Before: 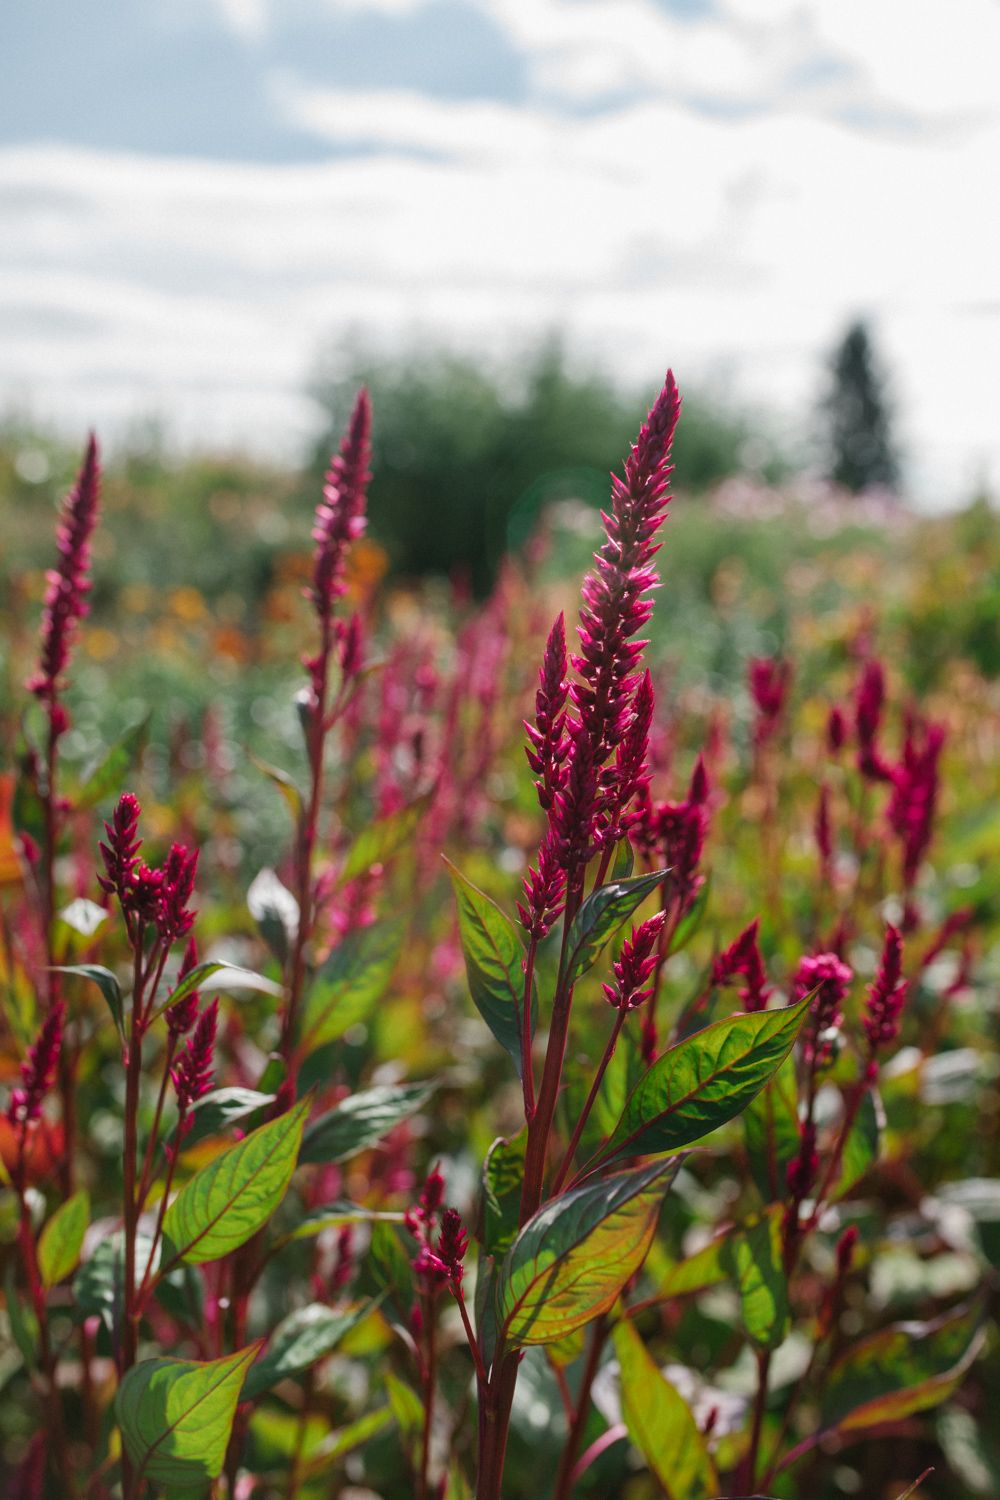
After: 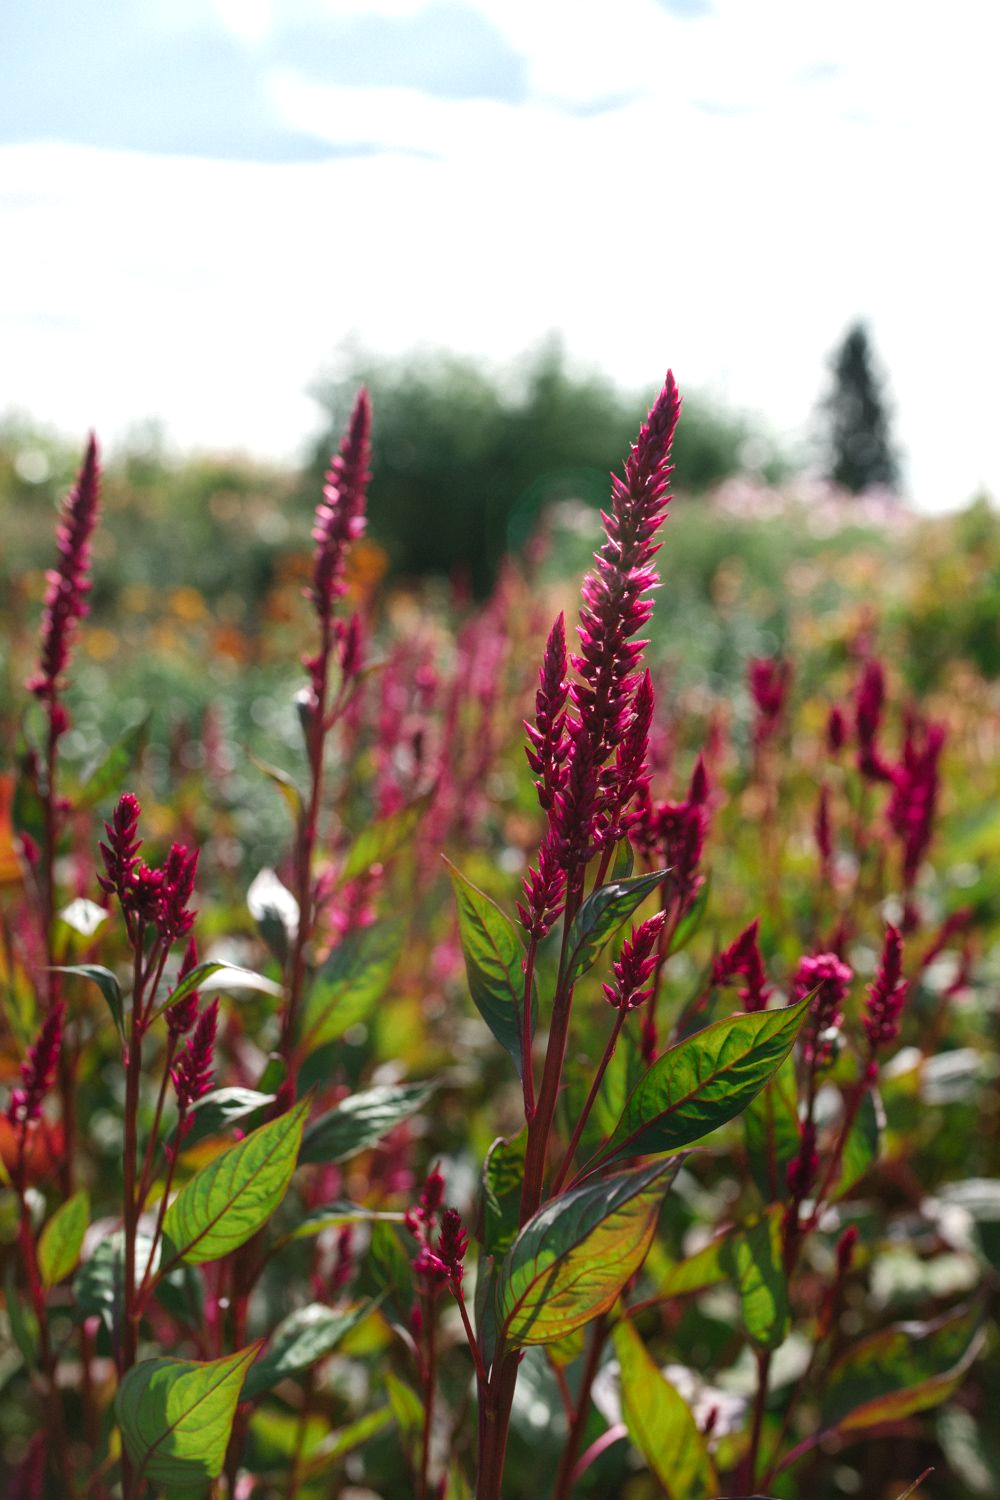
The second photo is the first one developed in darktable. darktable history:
tone equalizer: -8 EV 0.001 EV, -7 EV -0.002 EV, -6 EV 0.004 EV, -5 EV -0.047 EV, -4 EV -0.129 EV, -3 EV -0.186 EV, -2 EV 0.244 EV, -1 EV 0.722 EV, +0 EV 0.465 EV, mask exposure compensation -0.504 EV
